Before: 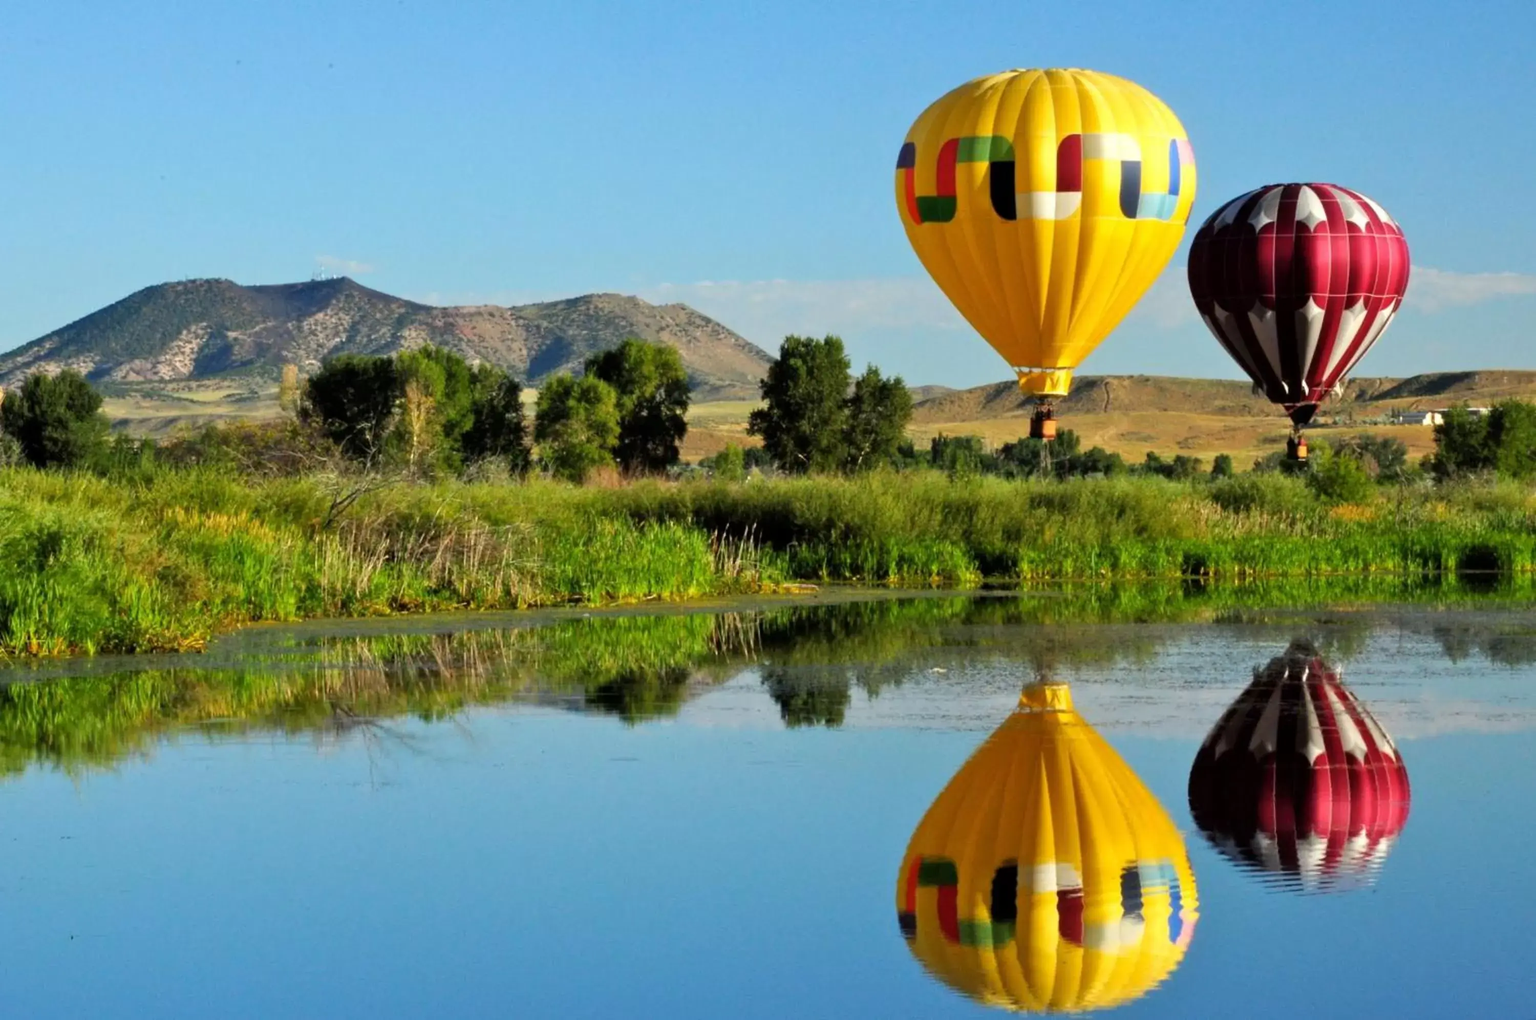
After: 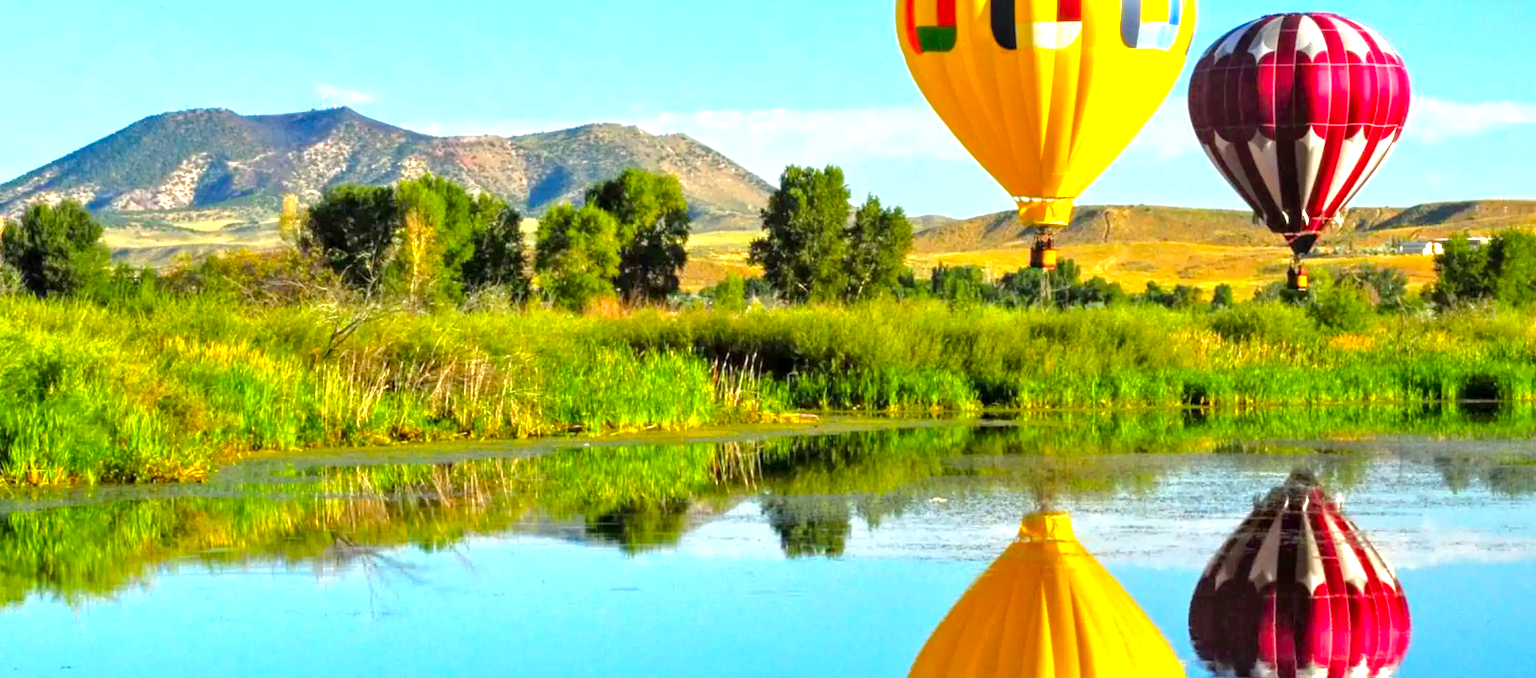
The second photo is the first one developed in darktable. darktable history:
color balance rgb: perceptual saturation grading › global saturation 25%, perceptual brilliance grading › mid-tones 10%, perceptual brilliance grading › shadows 15%, global vibrance 20%
tone equalizer: -8 EV 0.25 EV, -7 EV 0.417 EV, -6 EV 0.417 EV, -5 EV 0.25 EV, -3 EV -0.25 EV, -2 EV -0.417 EV, -1 EV -0.417 EV, +0 EV -0.25 EV, edges refinement/feathering 500, mask exposure compensation -1.57 EV, preserve details guided filter
local contrast: on, module defaults
exposure: black level correction 0, exposure 1.45 EV, compensate exposure bias true, compensate highlight preservation false
crop: top 16.727%, bottom 16.727%
